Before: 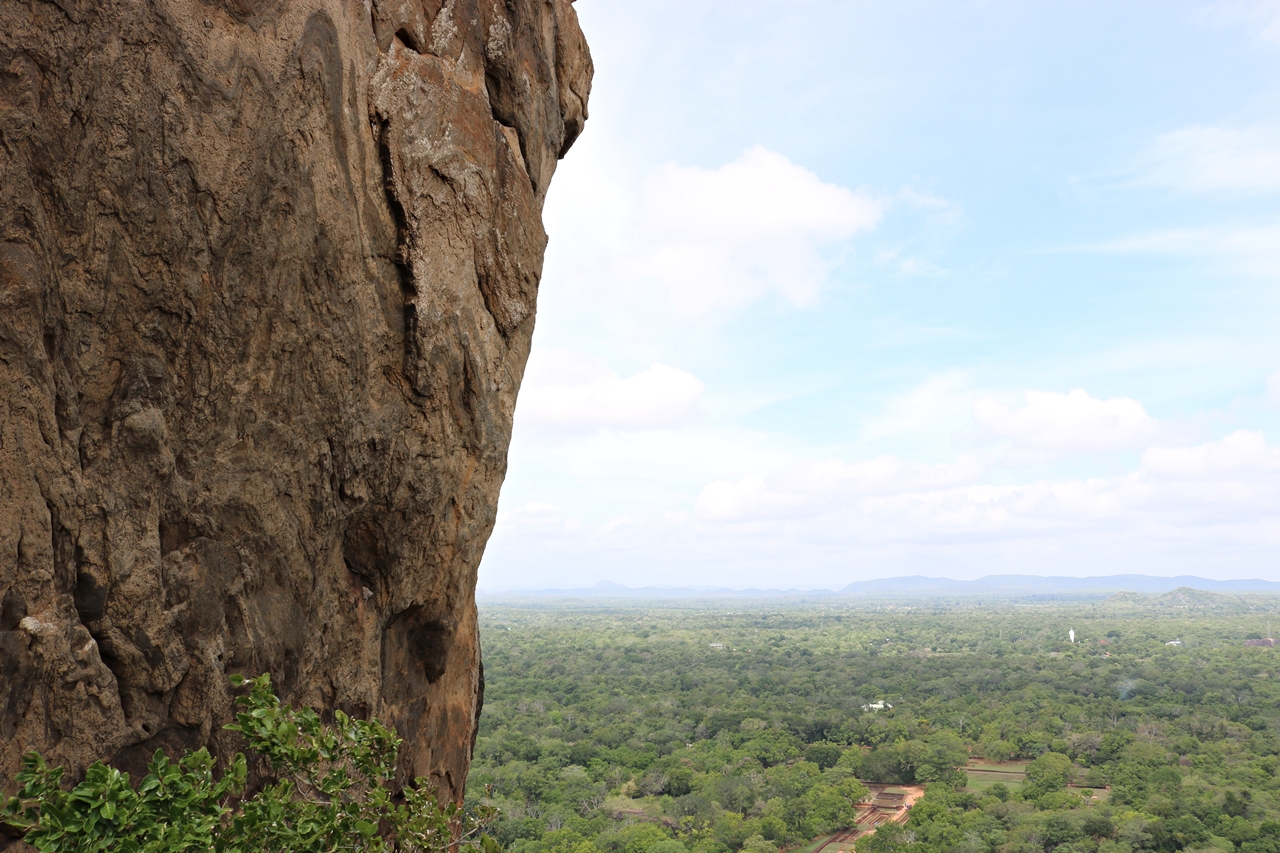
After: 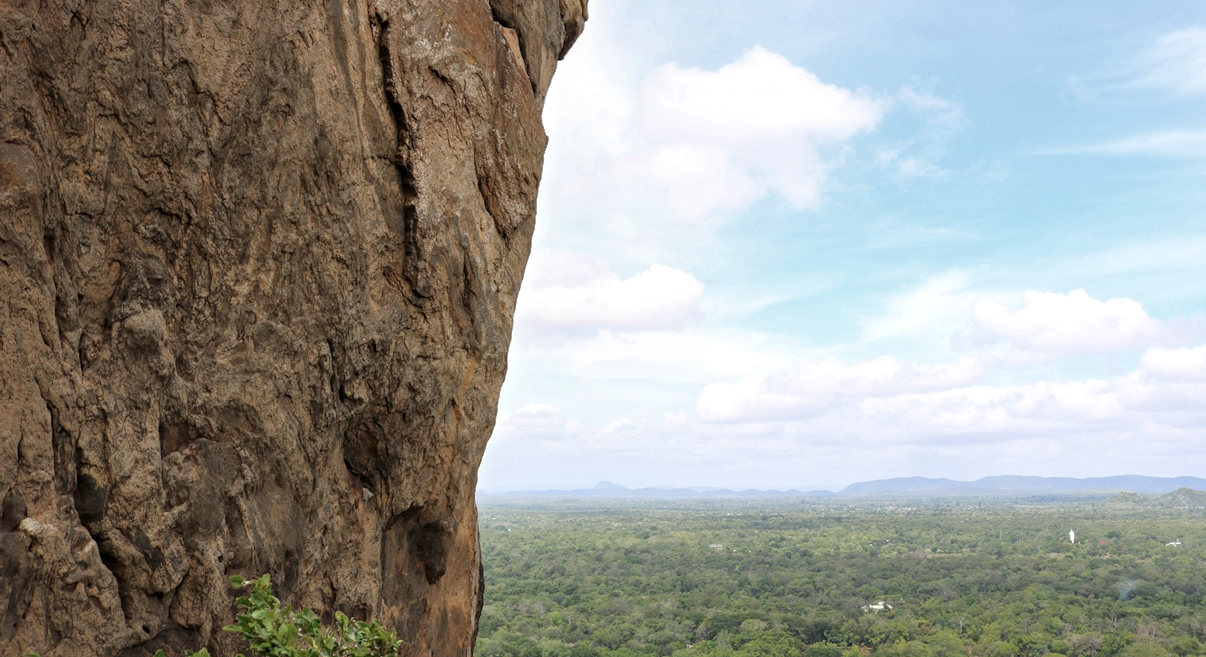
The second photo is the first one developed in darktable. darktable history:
crop and rotate: angle 0.03°, top 11.643%, right 5.651%, bottom 11.189%
shadows and highlights: on, module defaults
local contrast: on, module defaults
